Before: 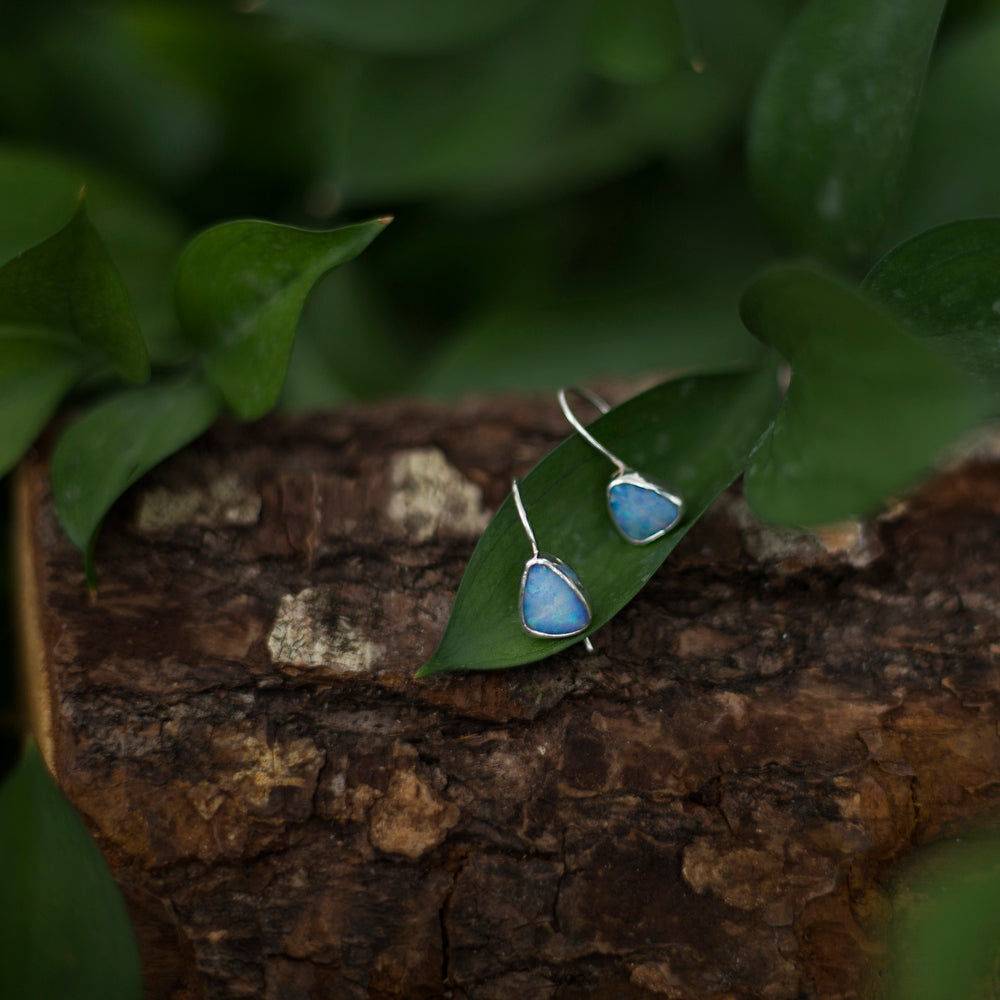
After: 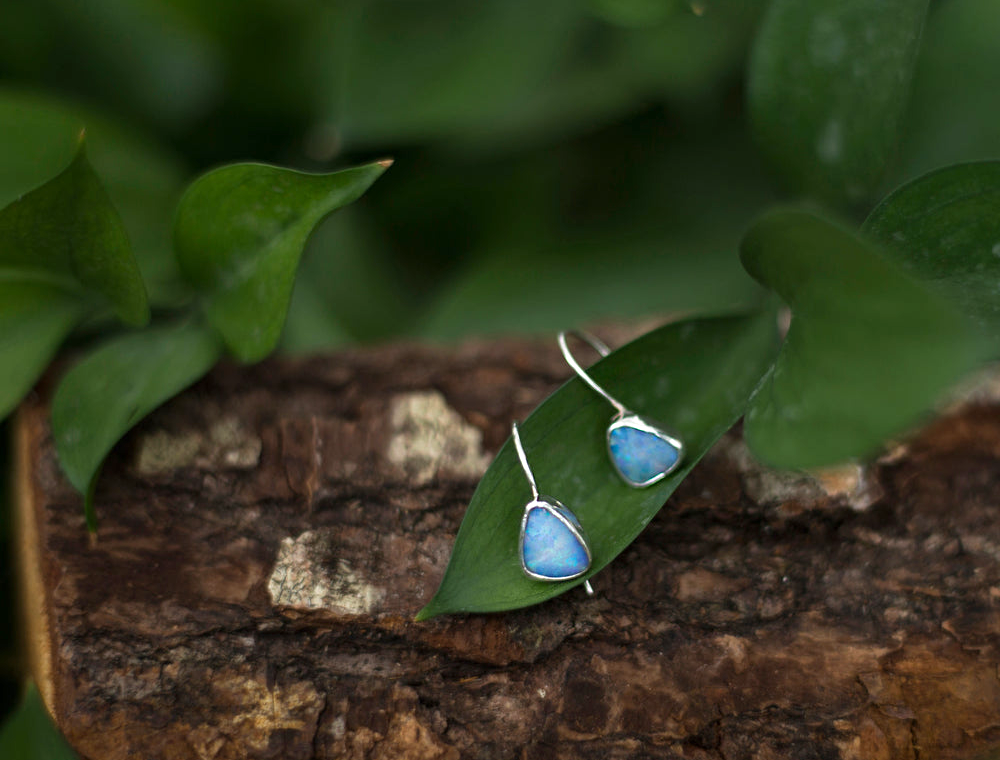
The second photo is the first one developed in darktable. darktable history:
crop: top 5.715%, bottom 18.217%
exposure: exposure 0.6 EV, compensate exposure bias true, compensate highlight preservation false
